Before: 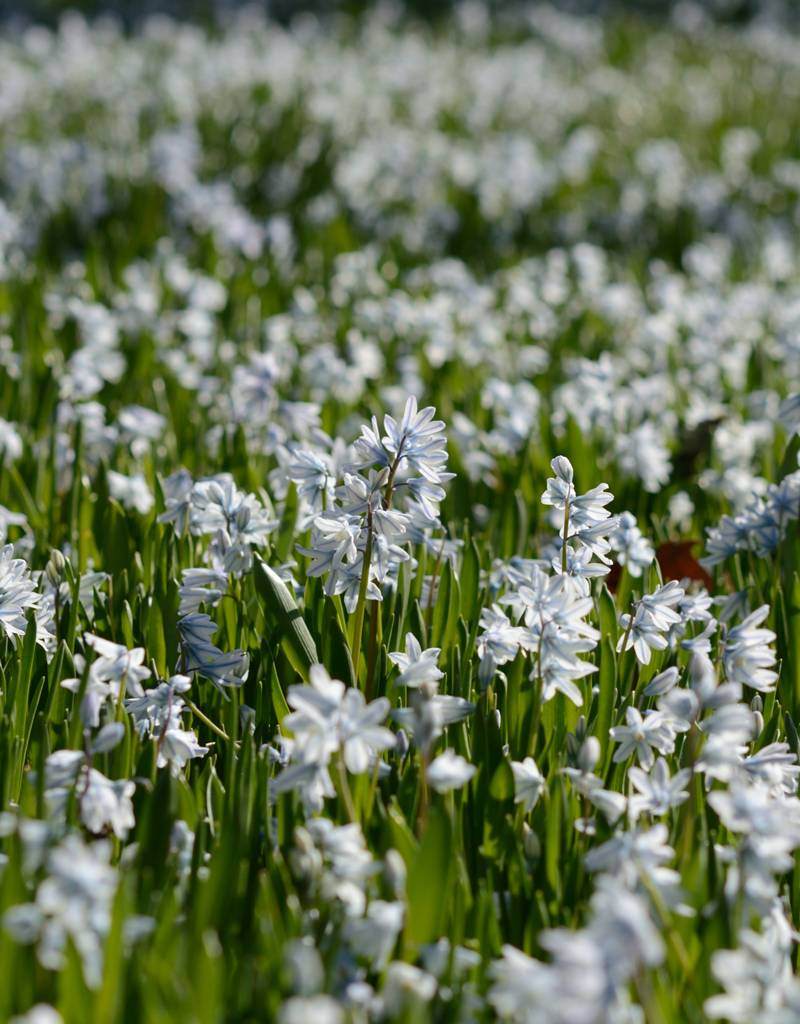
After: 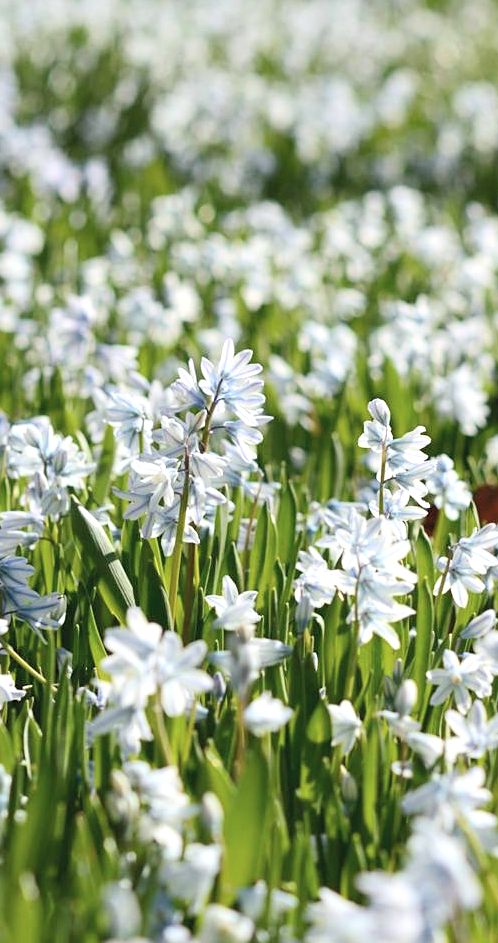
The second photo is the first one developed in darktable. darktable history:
exposure: black level correction 0, exposure 0.5 EV, compensate exposure bias true, compensate highlight preservation false
crop and rotate: left 22.918%, top 5.629%, right 14.711%, bottom 2.247%
sharpen: amount 0.2
contrast brightness saturation: contrast 0.14, brightness 0.21
